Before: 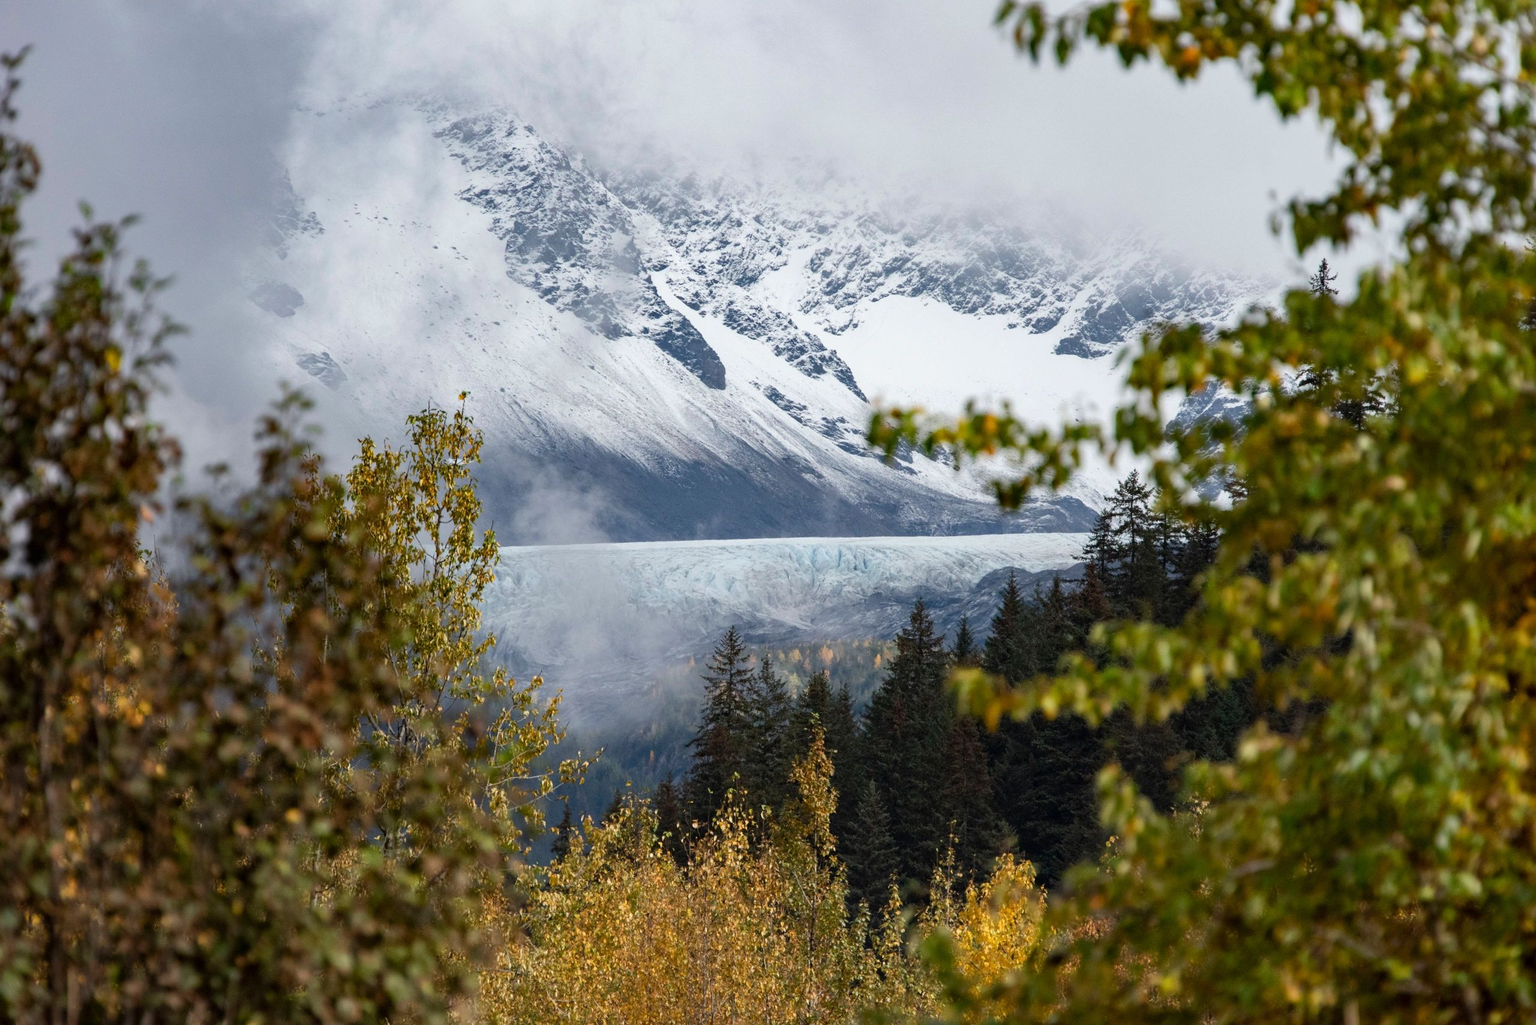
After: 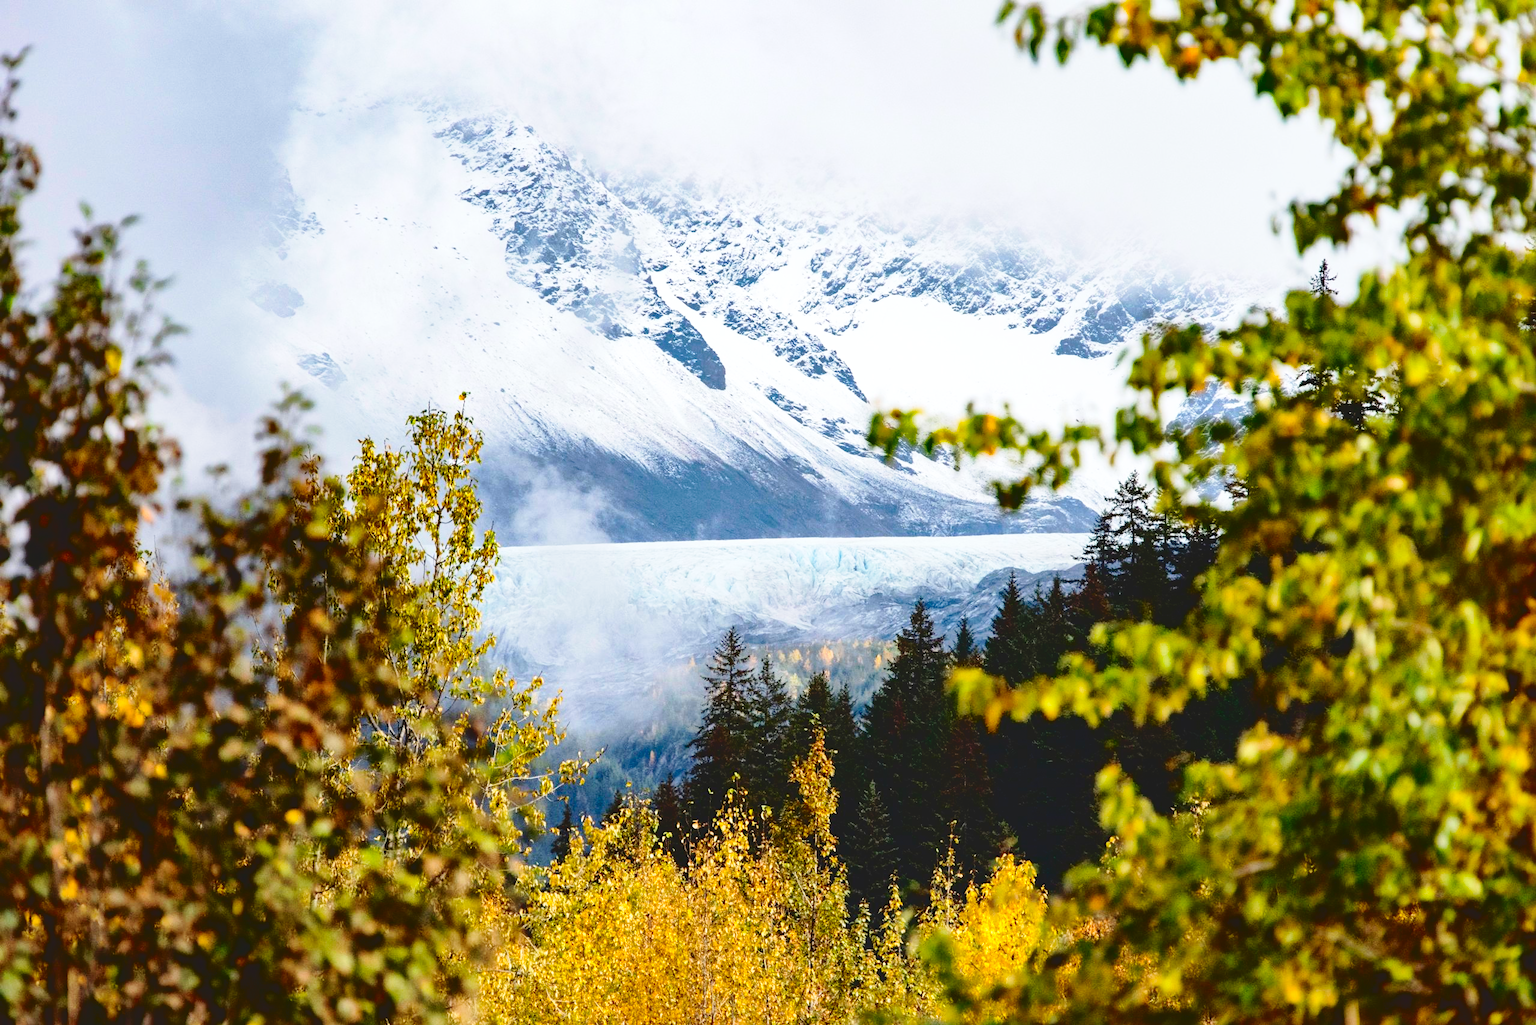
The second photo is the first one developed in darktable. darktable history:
base curve: curves: ch0 [(0, 0) (0.028, 0.03) (0.121, 0.232) (0.46, 0.748) (0.859, 0.968) (1, 1)], preserve colors none
color balance rgb: shadows lift › luminance -19.774%, global offset › luminance 0.713%, linear chroma grading › global chroma 23.076%, perceptual saturation grading › global saturation 1.693%, perceptual saturation grading › highlights -1.379%, perceptual saturation grading › mid-tones 4.481%, perceptual saturation grading › shadows 8.782%
exposure: exposure 0.202 EV, compensate exposure bias true, compensate highlight preservation false
tone curve: curves: ch0 [(0, 0) (0.003, 0.068) (0.011, 0.068) (0.025, 0.068) (0.044, 0.068) (0.069, 0.072) (0.1, 0.072) (0.136, 0.077) (0.177, 0.095) (0.224, 0.126) (0.277, 0.2) (0.335, 0.3) (0.399, 0.407) (0.468, 0.52) (0.543, 0.624) (0.623, 0.721) (0.709, 0.811) (0.801, 0.88) (0.898, 0.942) (1, 1)], color space Lab, independent channels, preserve colors none
shadows and highlights: on, module defaults
